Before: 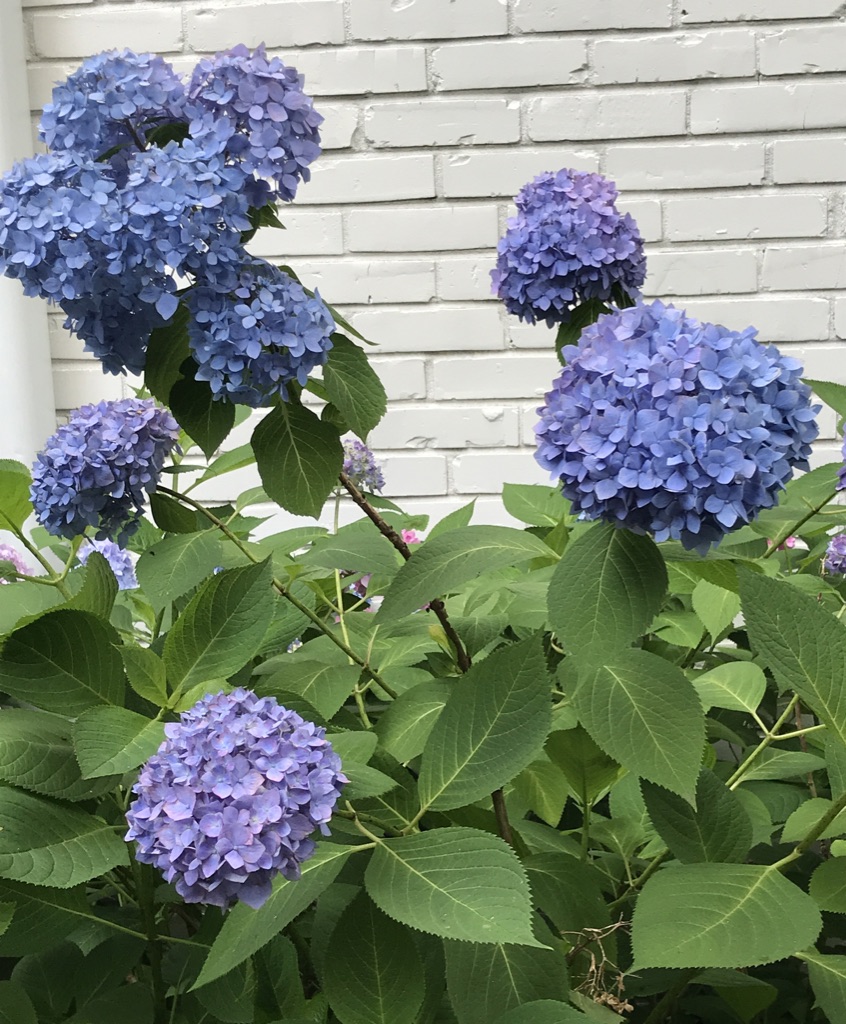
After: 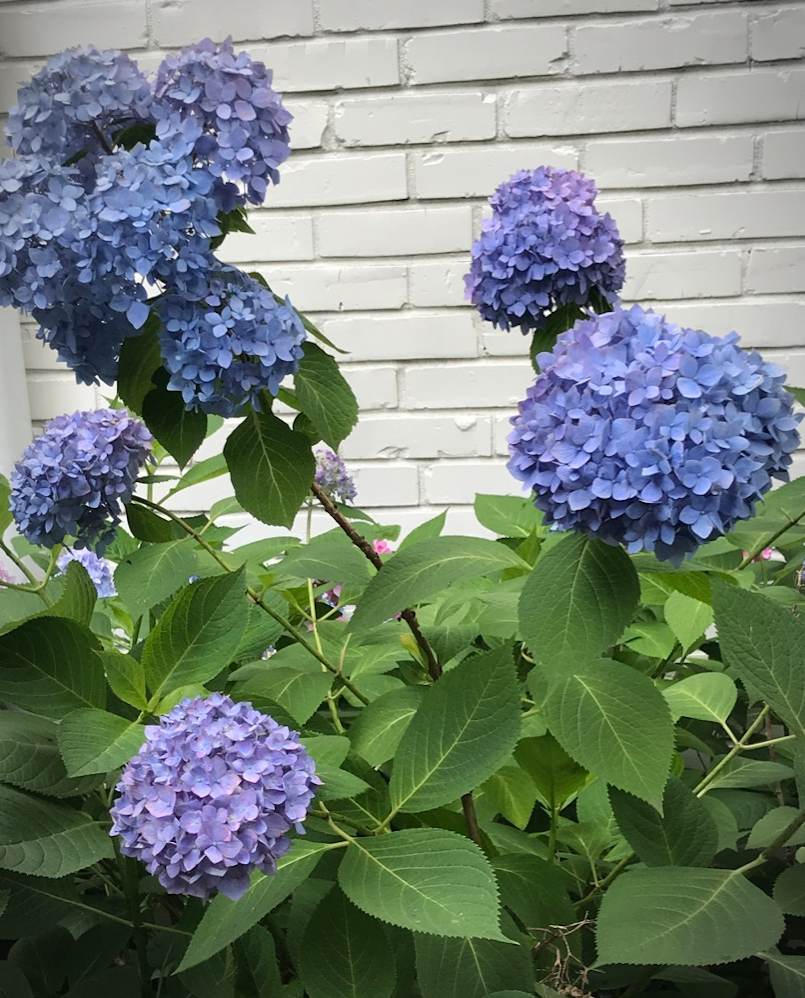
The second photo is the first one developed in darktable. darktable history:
rotate and perspective: rotation 0.074°, lens shift (vertical) 0.096, lens shift (horizontal) -0.041, crop left 0.043, crop right 0.952, crop top 0.024, crop bottom 0.979
vignetting: automatic ratio true
